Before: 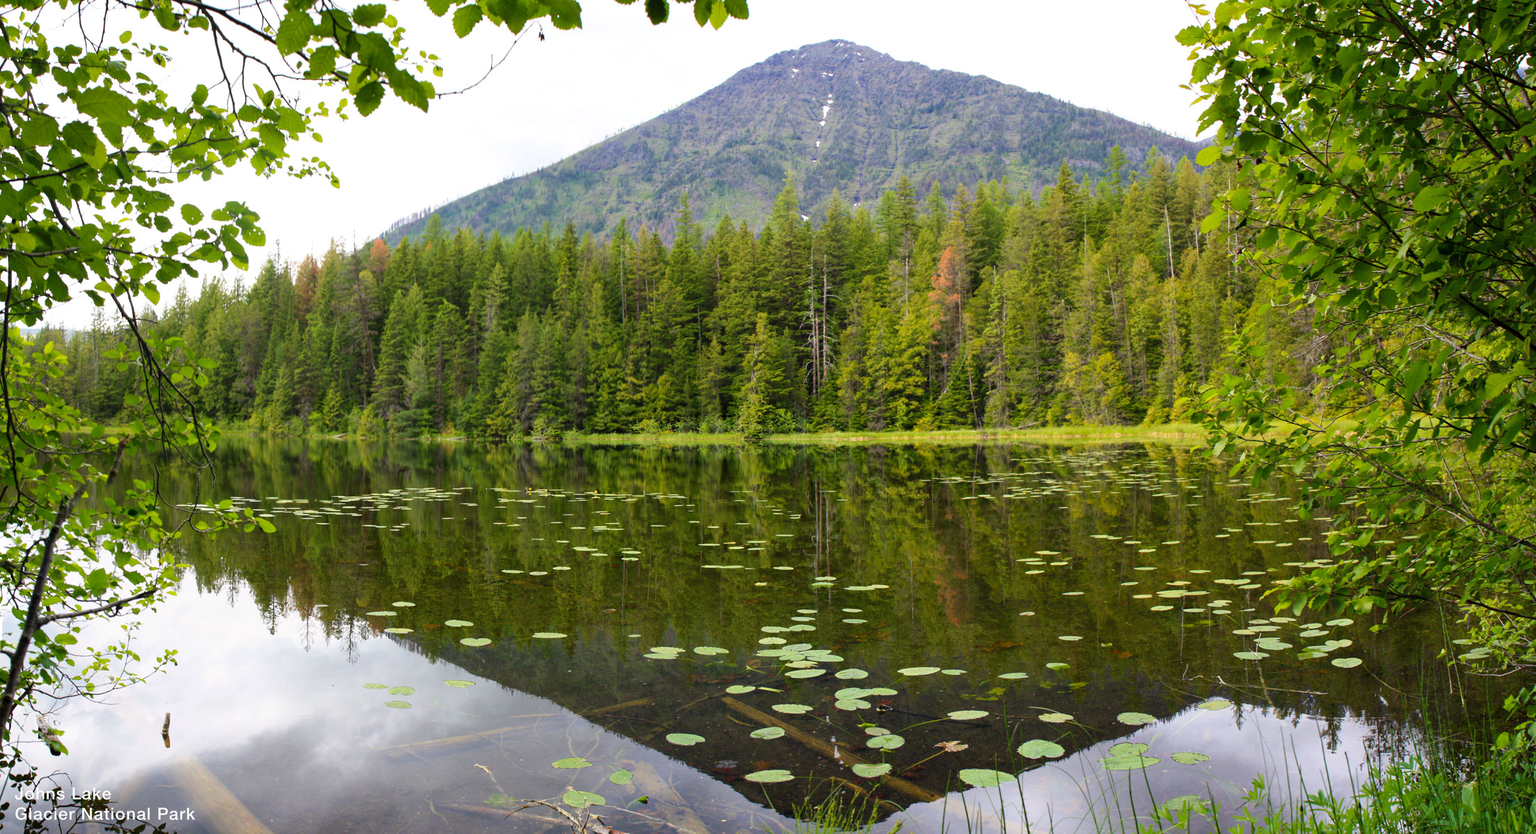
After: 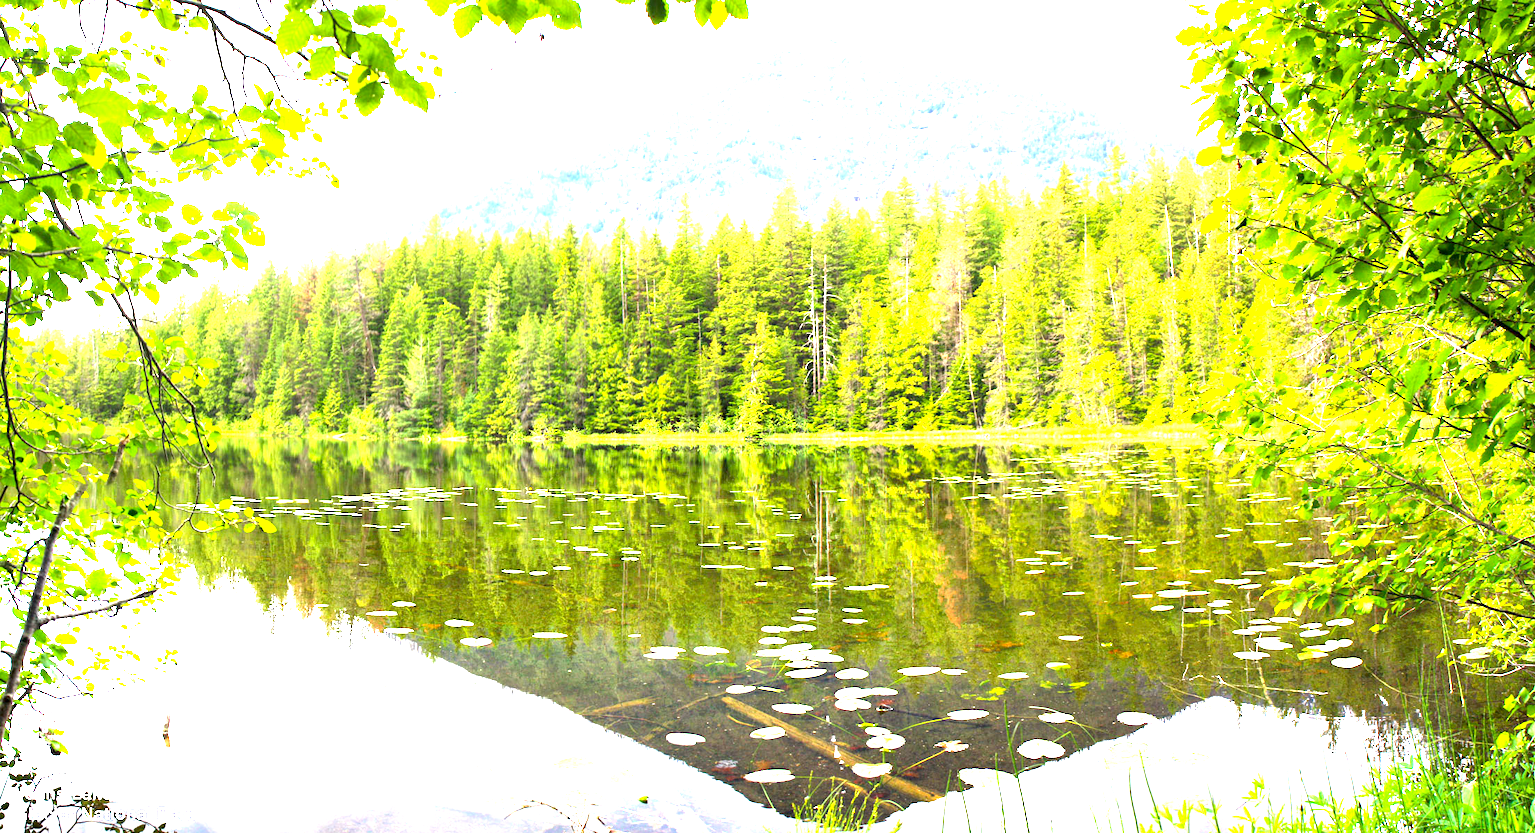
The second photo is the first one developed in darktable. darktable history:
exposure: black level correction 0.001, exposure 2.658 EV, compensate exposure bias true, compensate highlight preservation false
contrast brightness saturation: contrast -0.011, brightness -0.013, saturation 0.045
